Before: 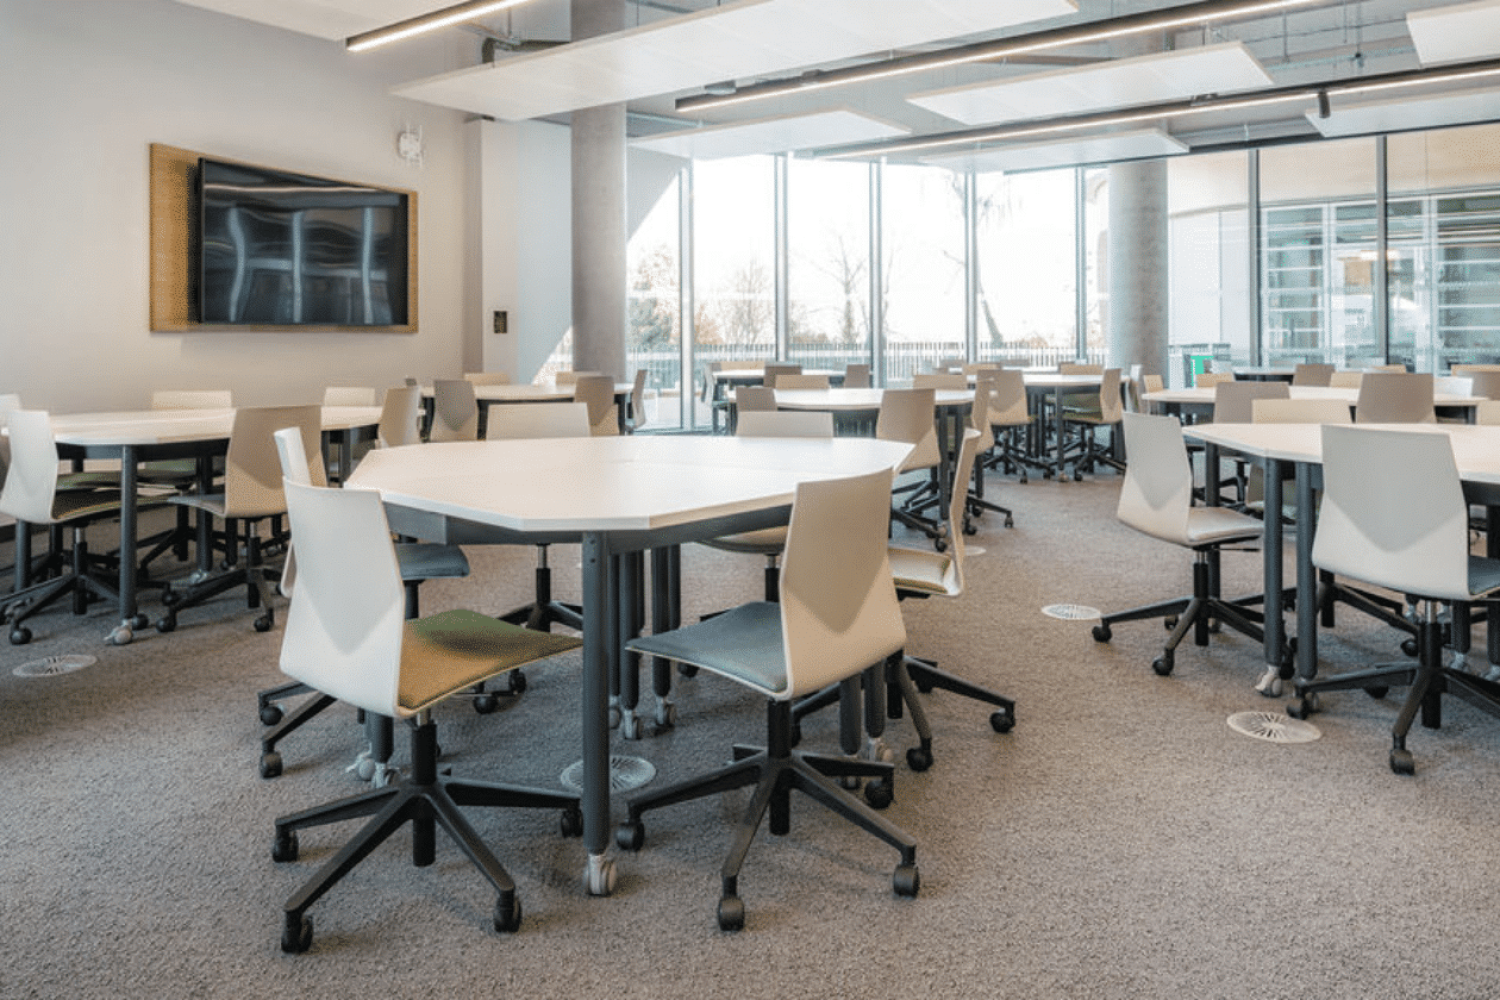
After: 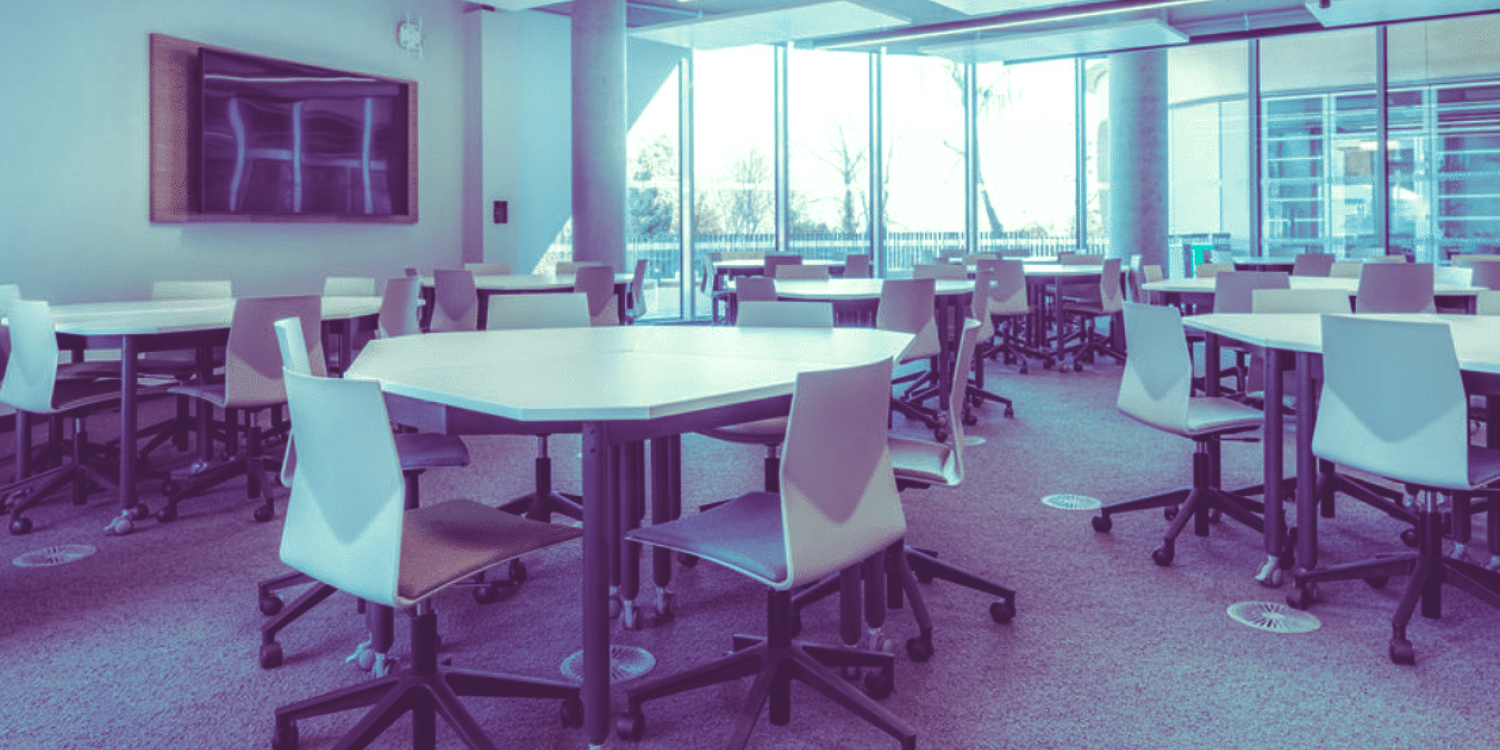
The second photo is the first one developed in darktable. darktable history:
exposure: black level correction 0.001, compensate highlight preservation false
rgb curve: curves: ch0 [(0, 0.186) (0.314, 0.284) (0.576, 0.466) (0.805, 0.691) (0.936, 0.886)]; ch1 [(0, 0.186) (0.314, 0.284) (0.581, 0.534) (0.771, 0.746) (0.936, 0.958)]; ch2 [(0, 0.216) (0.275, 0.39) (1, 1)], mode RGB, independent channels, compensate middle gray true, preserve colors none
crop: top 11.038%, bottom 13.962%
split-toning: shadows › hue 277.2°, shadows › saturation 0.74
